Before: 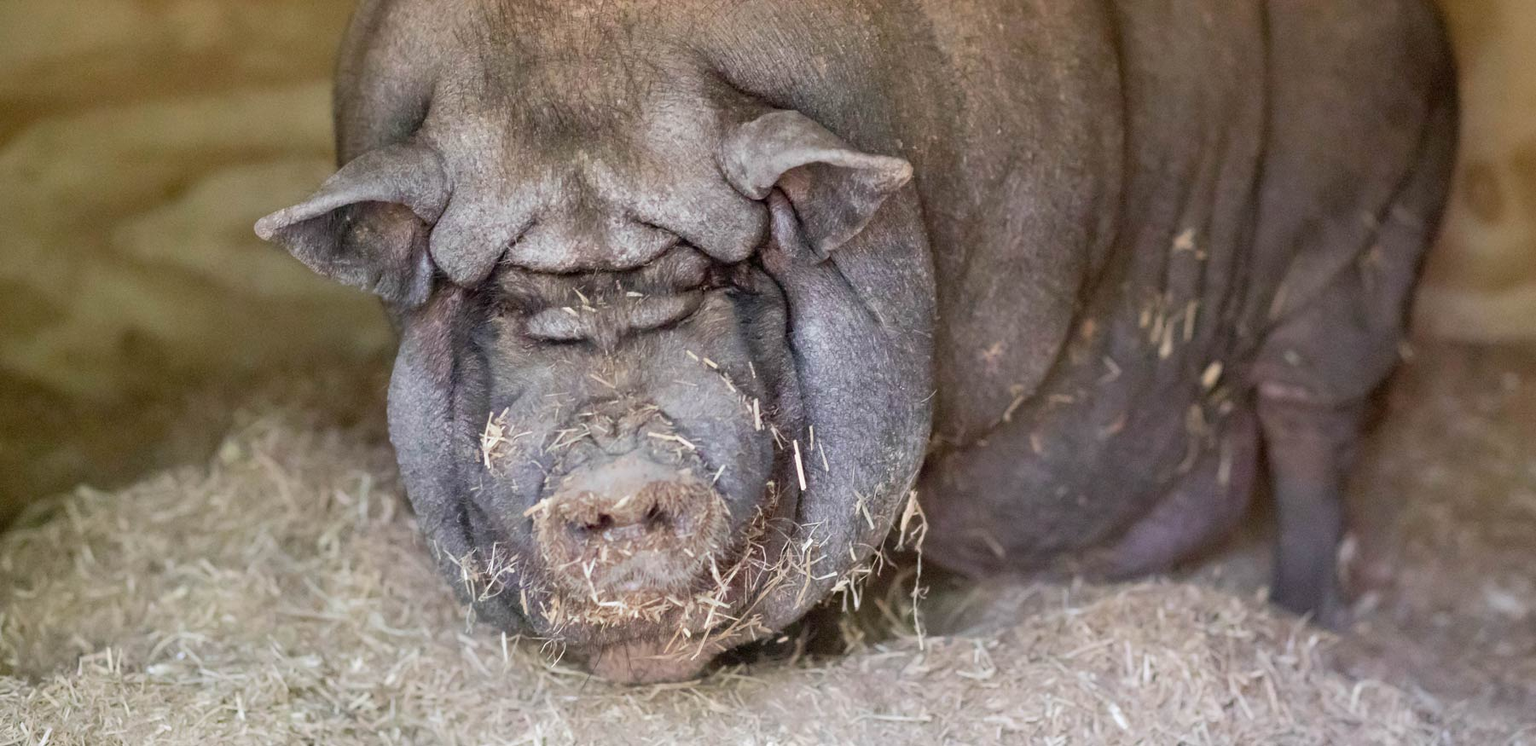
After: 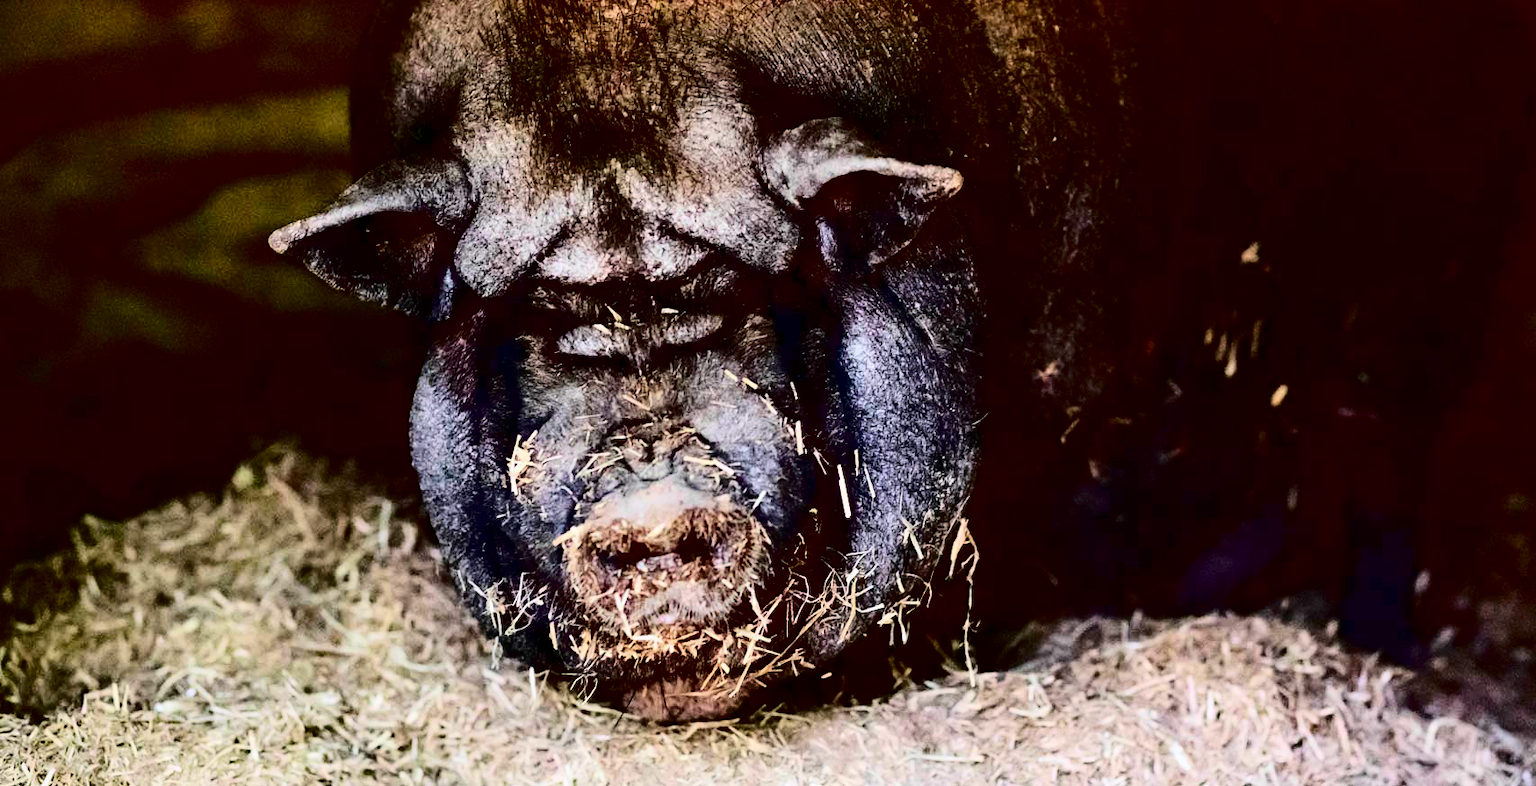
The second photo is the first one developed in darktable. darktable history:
crop and rotate: left 0%, right 5.273%
contrast brightness saturation: contrast 0.777, brightness -0.997, saturation 0.996
